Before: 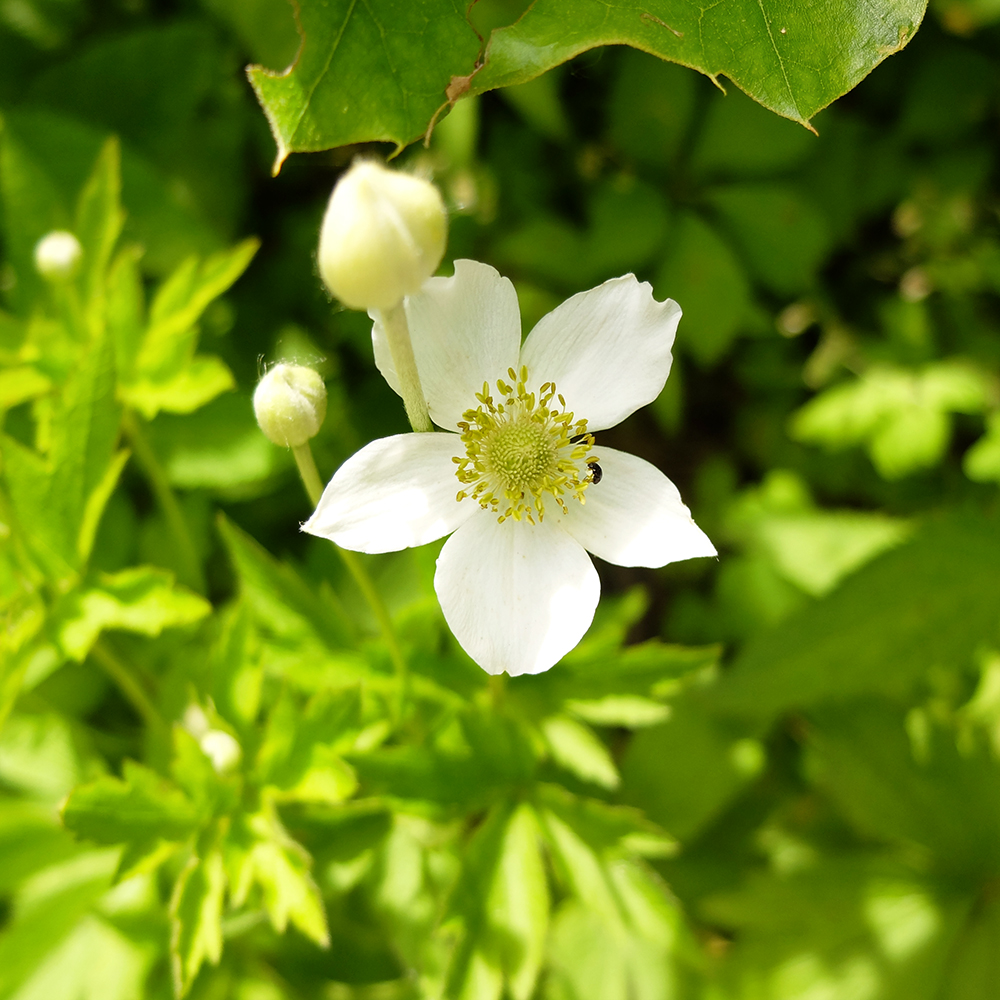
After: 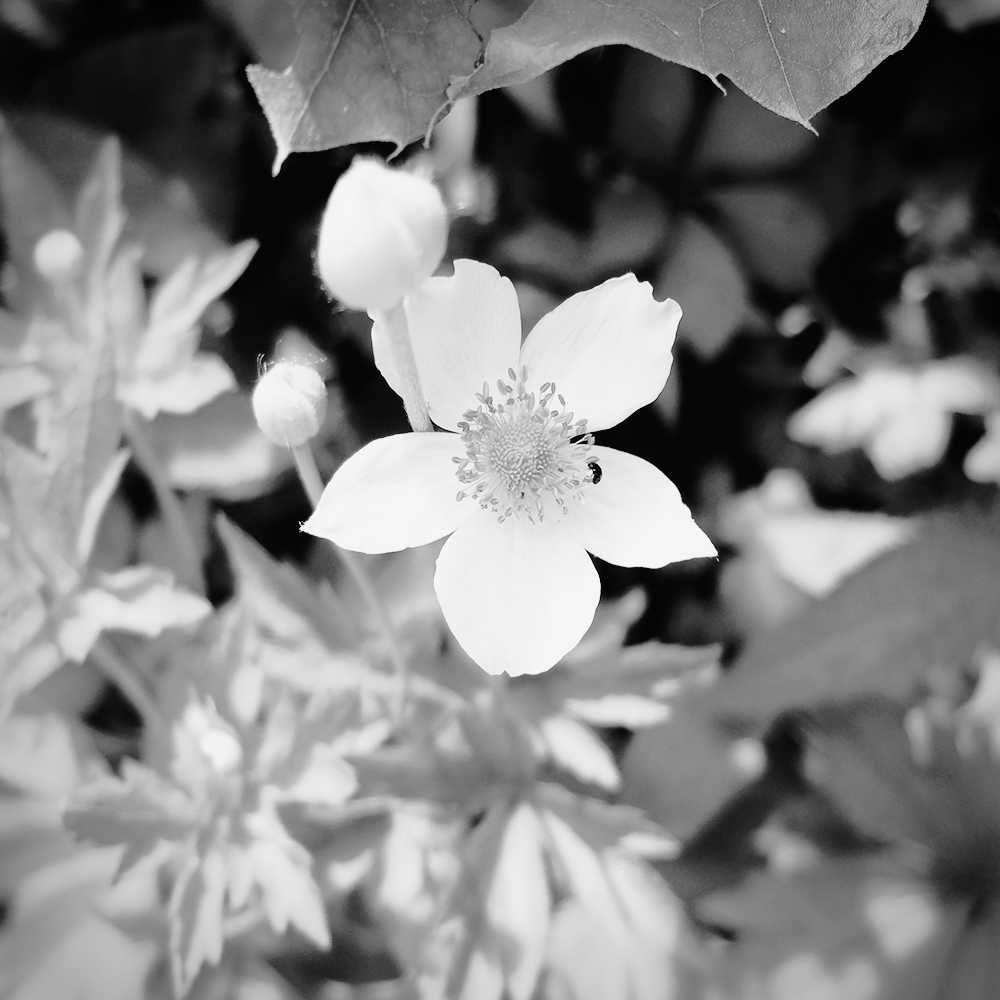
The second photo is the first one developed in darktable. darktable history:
vignetting: unbound false
tone curve: curves: ch0 [(0.003, 0.015) (0.104, 0.07) (0.239, 0.201) (0.327, 0.317) (0.401, 0.443) (0.495, 0.55) (0.65, 0.68) (0.832, 0.858) (1, 0.977)]; ch1 [(0, 0) (0.161, 0.092) (0.35, 0.33) (0.379, 0.401) (0.447, 0.476) (0.495, 0.499) (0.515, 0.518) (0.55, 0.557) (0.621, 0.615) (0.718, 0.734) (1, 1)]; ch2 [(0, 0) (0.359, 0.372) (0.437, 0.437) (0.502, 0.501) (0.534, 0.537) (0.599, 0.586) (1, 1)], preserve colors none
tone equalizer: -8 EV -1.09 EV, -7 EV -1.01 EV, -6 EV -0.856 EV, -5 EV -0.605 EV, -3 EV 0.609 EV, -2 EV 0.879 EV, -1 EV 1.01 EV, +0 EV 1.06 EV, luminance estimator HSV value / RGB max
filmic rgb: black relative exposure -8.03 EV, white relative exposure 4.01 EV, hardness 4.11
color calibration: output gray [0.22, 0.42, 0.37, 0], x 0.368, y 0.376, temperature 4372.97 K
